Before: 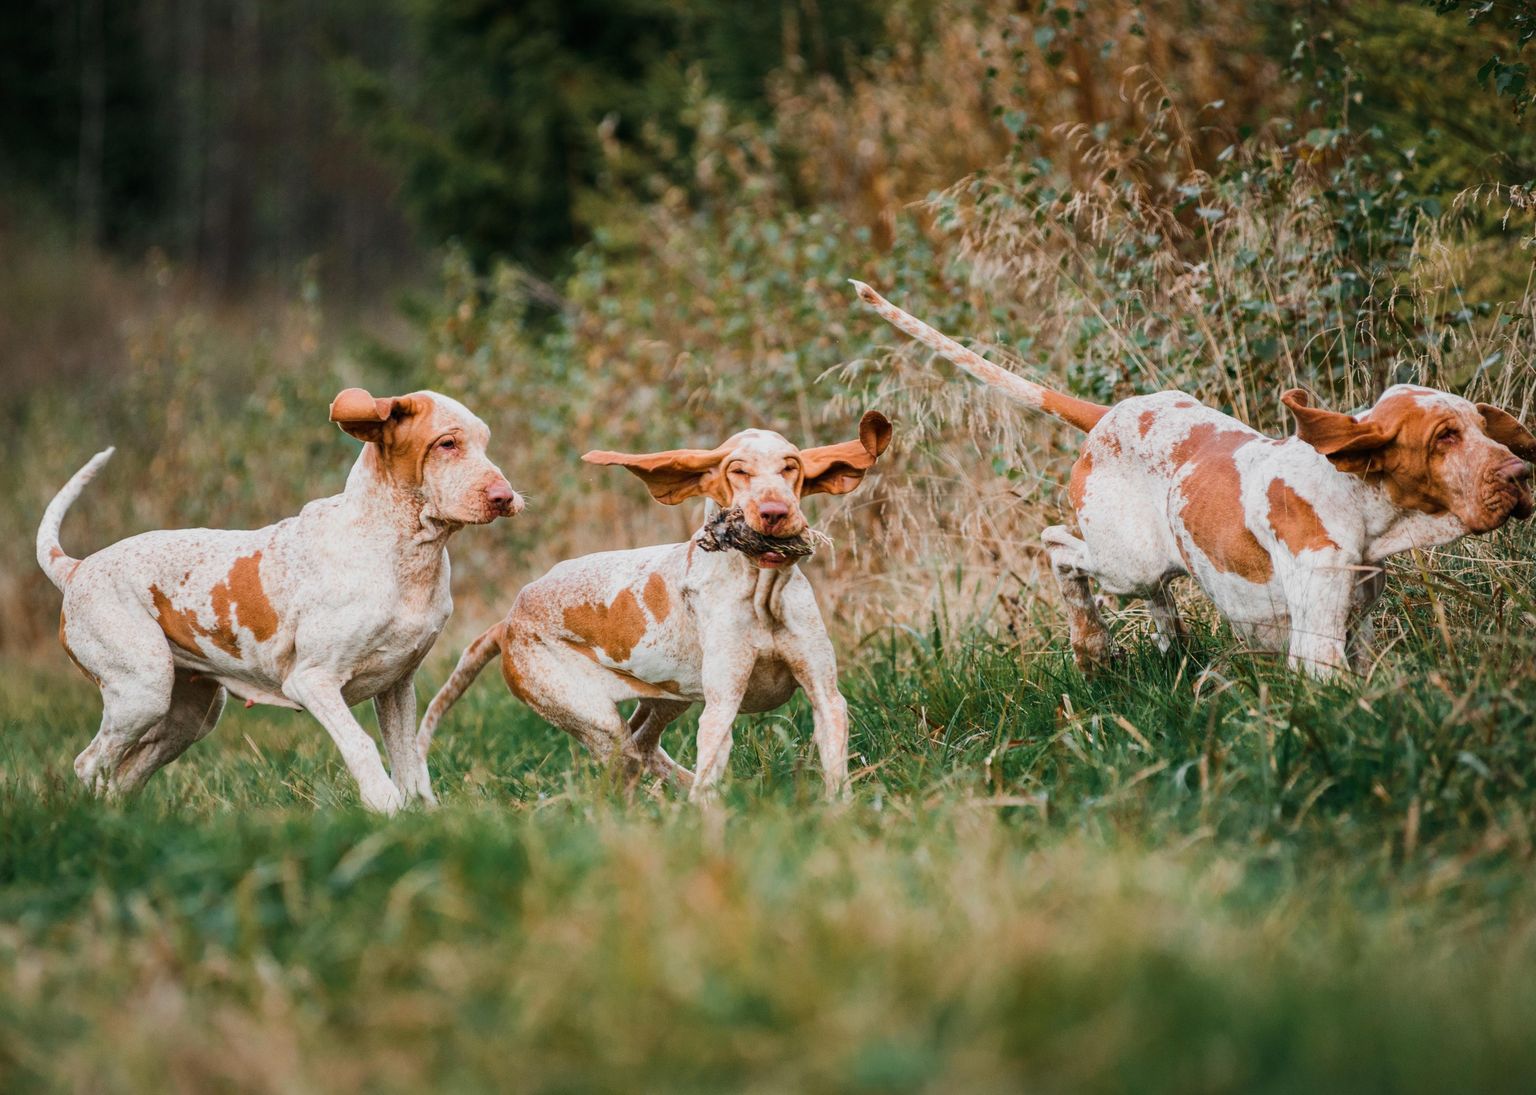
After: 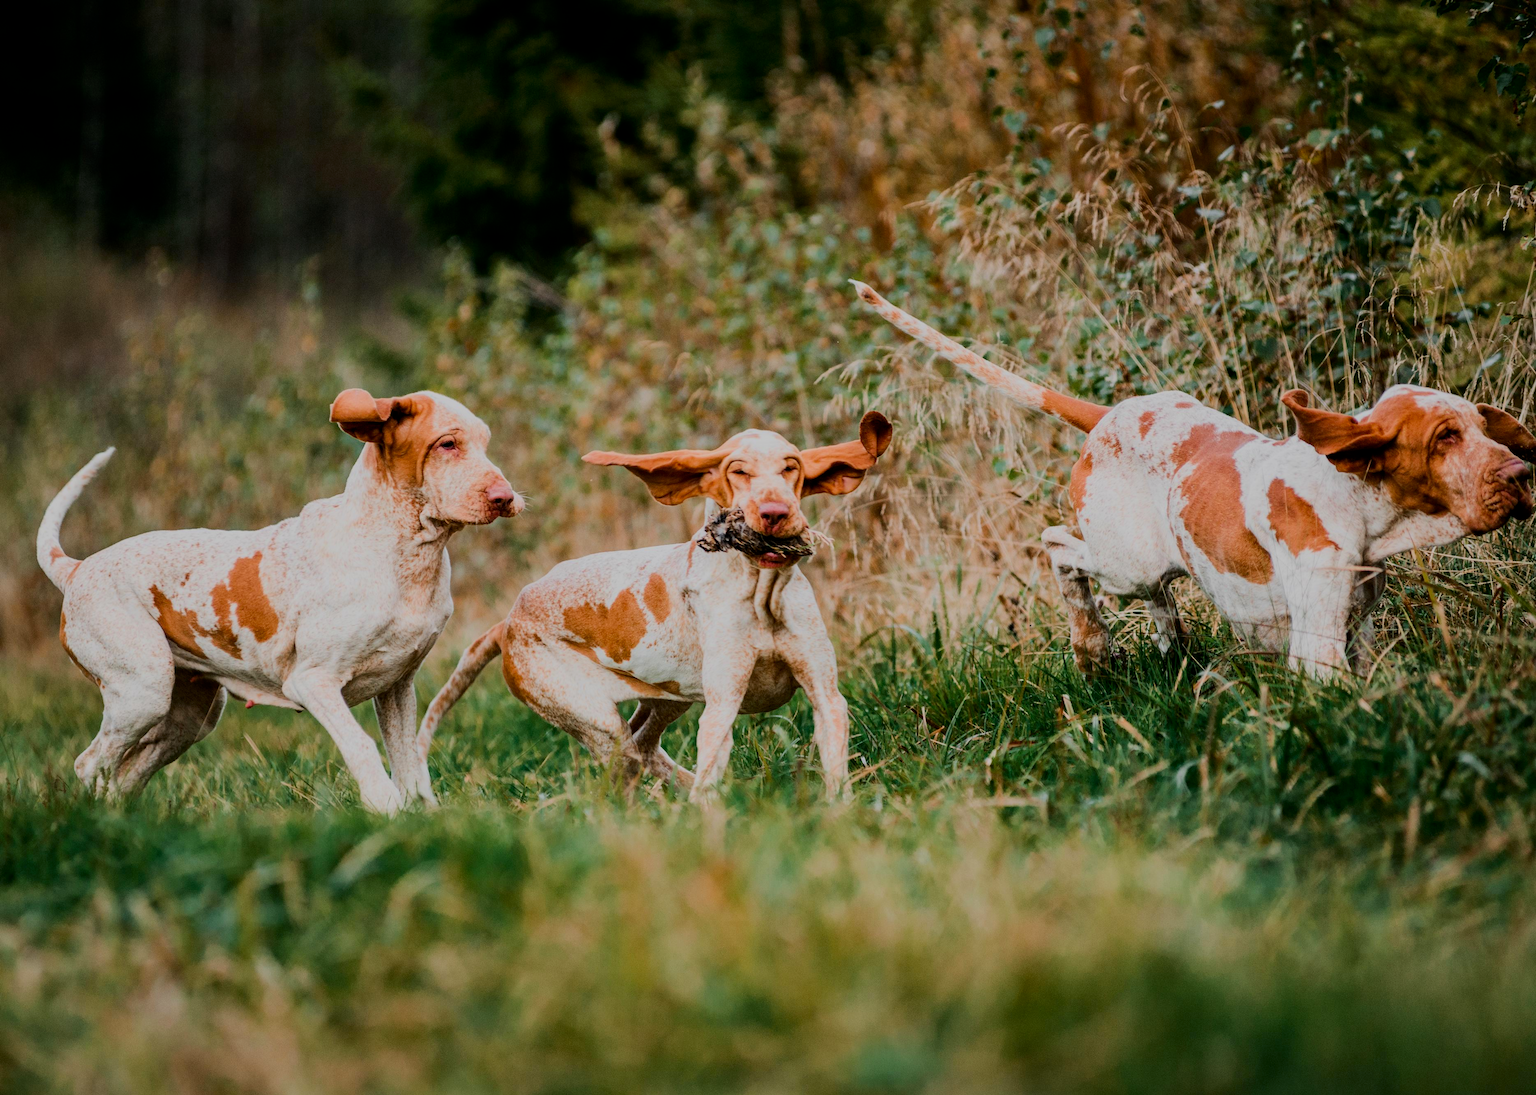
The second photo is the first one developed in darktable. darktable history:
filmic rgb: middle gray luminance 29.81%, black relative exposure -8.92 EV, white relative exposure 6.99 EV, target black luminance 0%, hardness 2.95, latitude 2.78%, contrast 0.963, highlights saturation mix 5.49%, shadows ↔ highlights balance 11.89%, color science v6 (2022)
contrast brightness saturation: contrast 0.133, brightness -0.055, saturation 0.151
